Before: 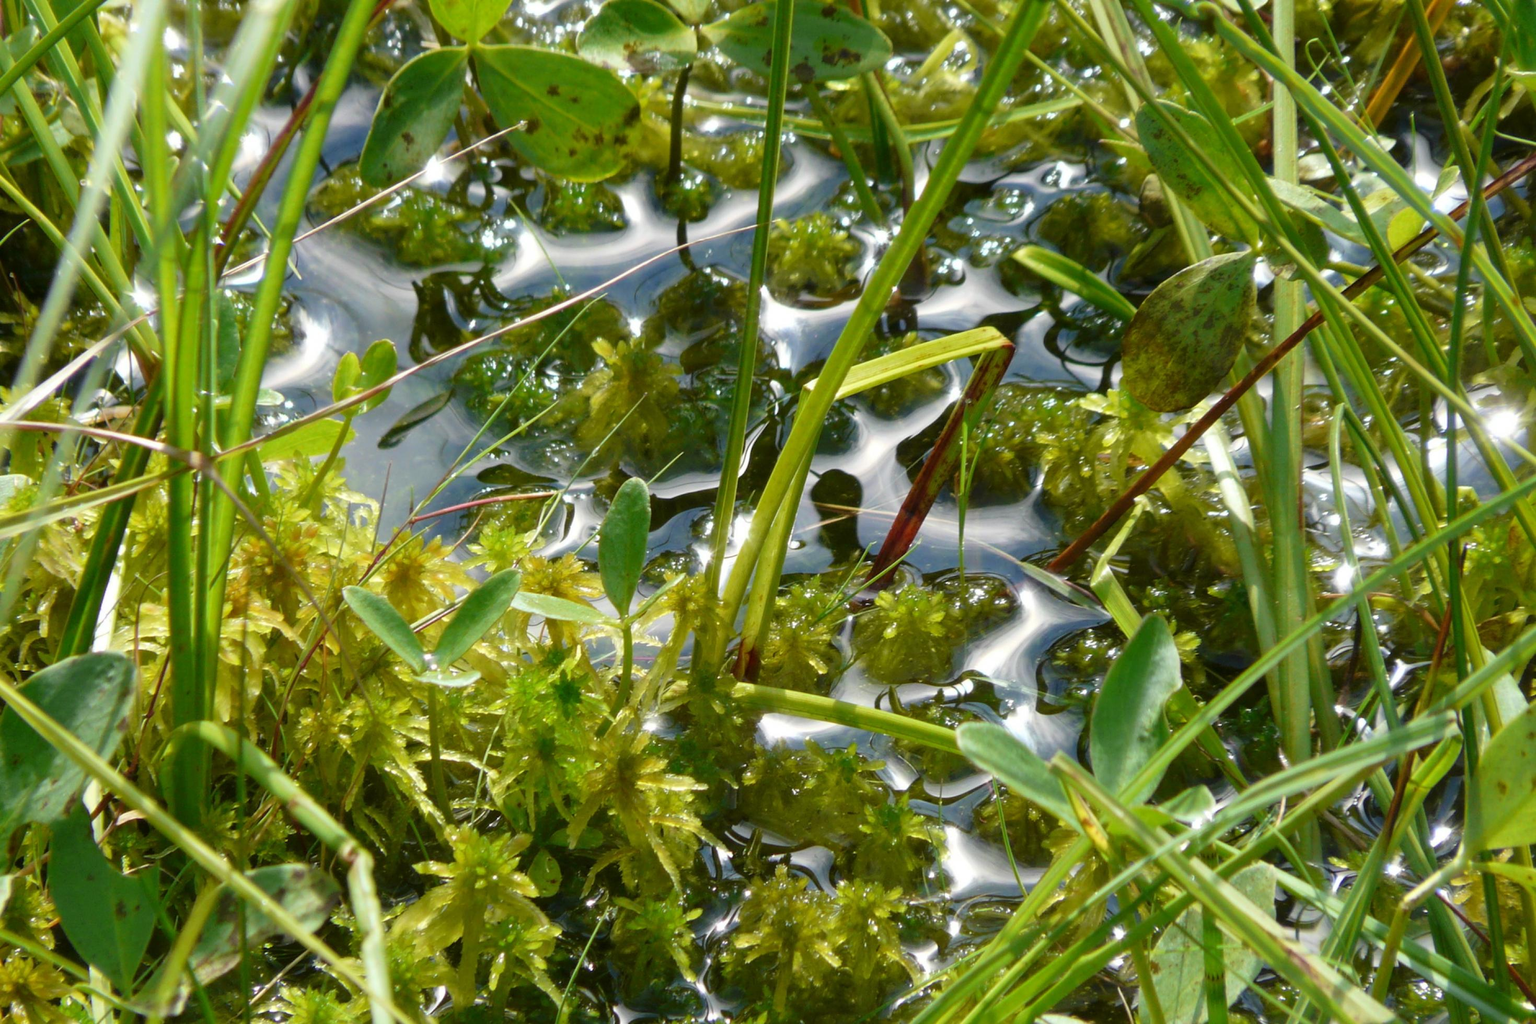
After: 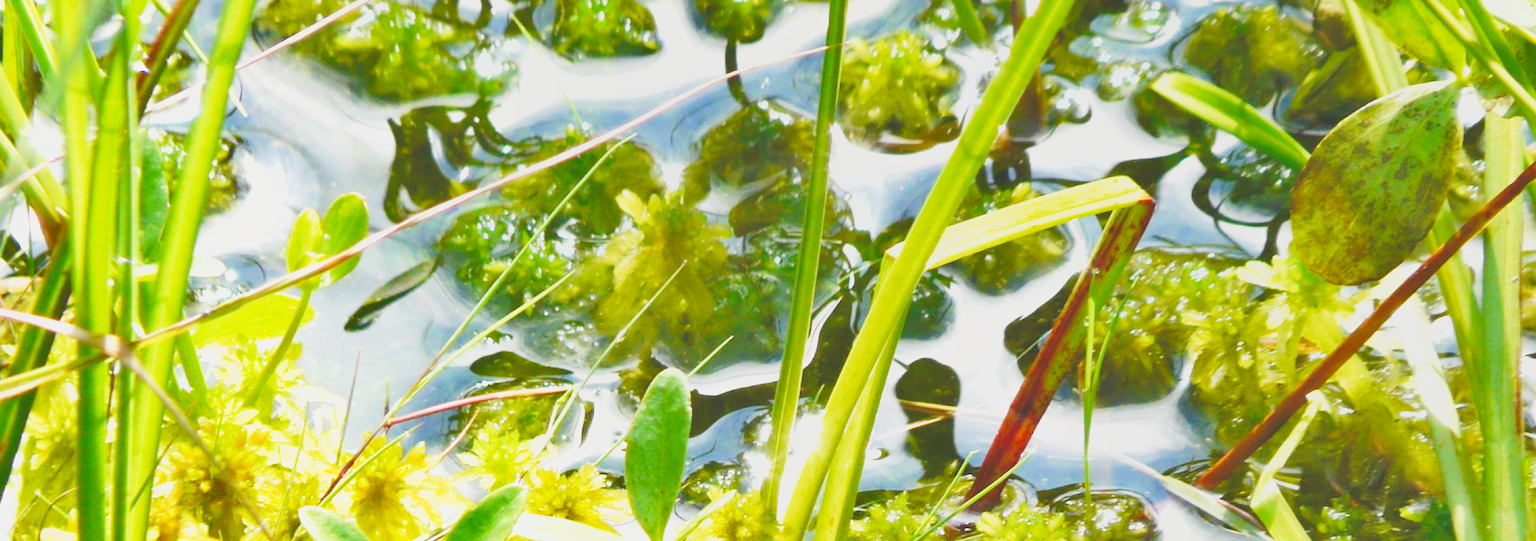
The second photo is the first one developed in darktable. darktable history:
white balance: red 1.009, blue 0.985
crop: left 7.036%, top 18.398%, right 14.379%, bottom 40.043%
exposure: black level correction -0.005, exposure 1.002 EV, compensate highlight preservation false
tone equalizer: on, module defaults
shadows and highlights: low approximation 0.01, soften with gaussian
base curve: curves: ch0 [(0, 0) (0.028, 0.03) (0.121, 0.232) (0.46, 0.748) (0.859, 0.968) (1, 1)], preserve colors none
local contrast: detail 70%
